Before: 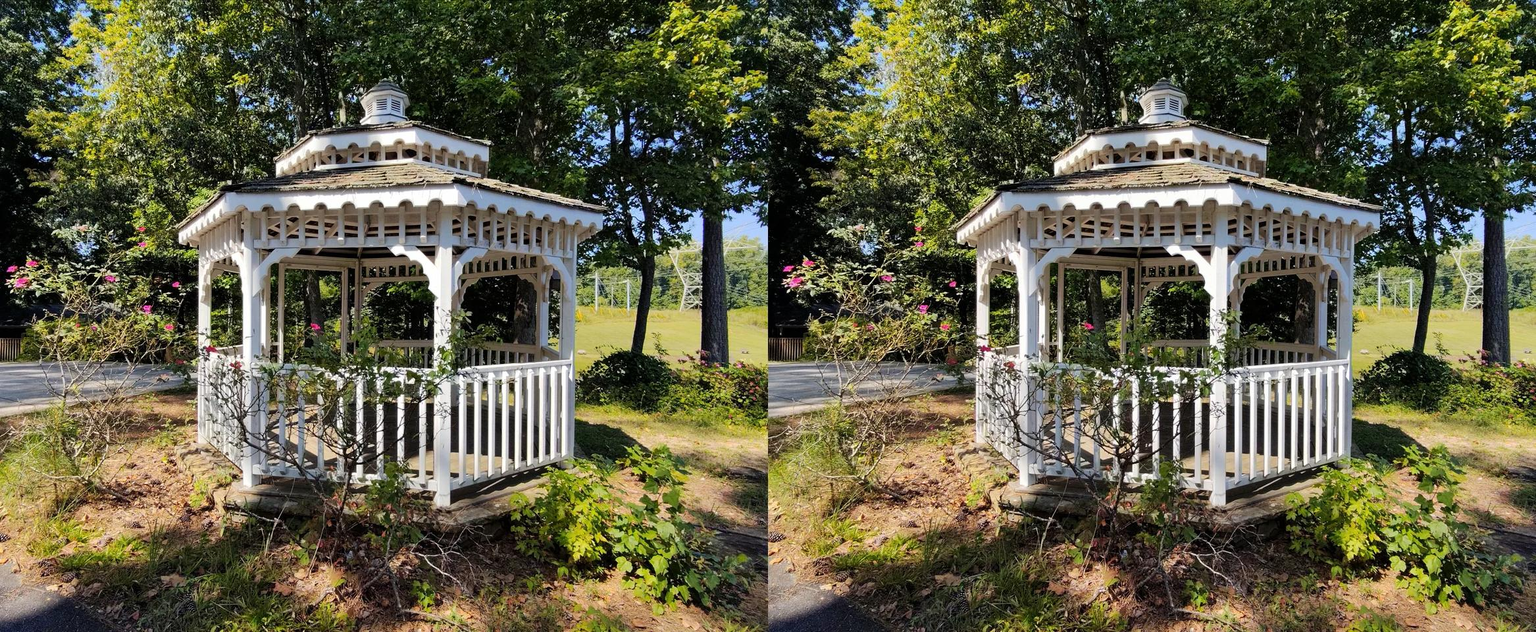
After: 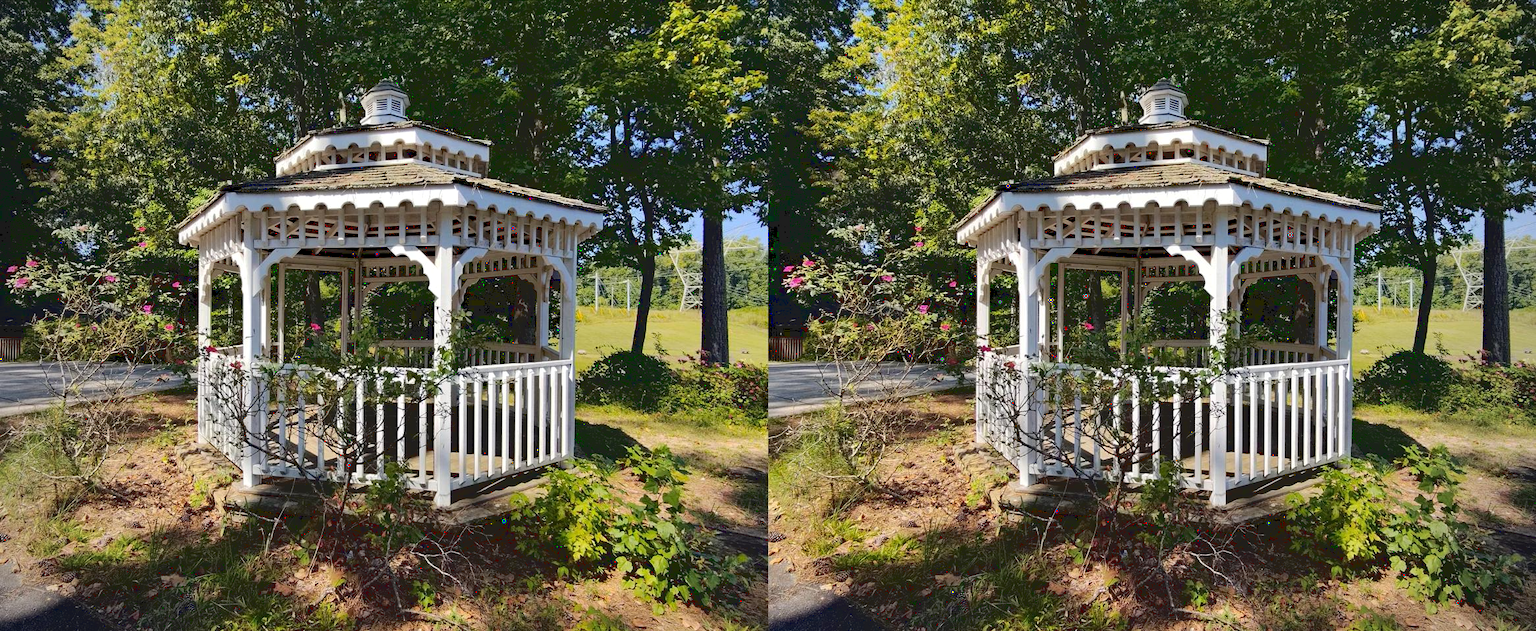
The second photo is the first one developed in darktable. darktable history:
haze removal: compatibility mode true, adaptive false
tone curve: curves: ch0 [(0.122, 0.111) (1, 1)]
vignetting: fall-off start 79.88%
